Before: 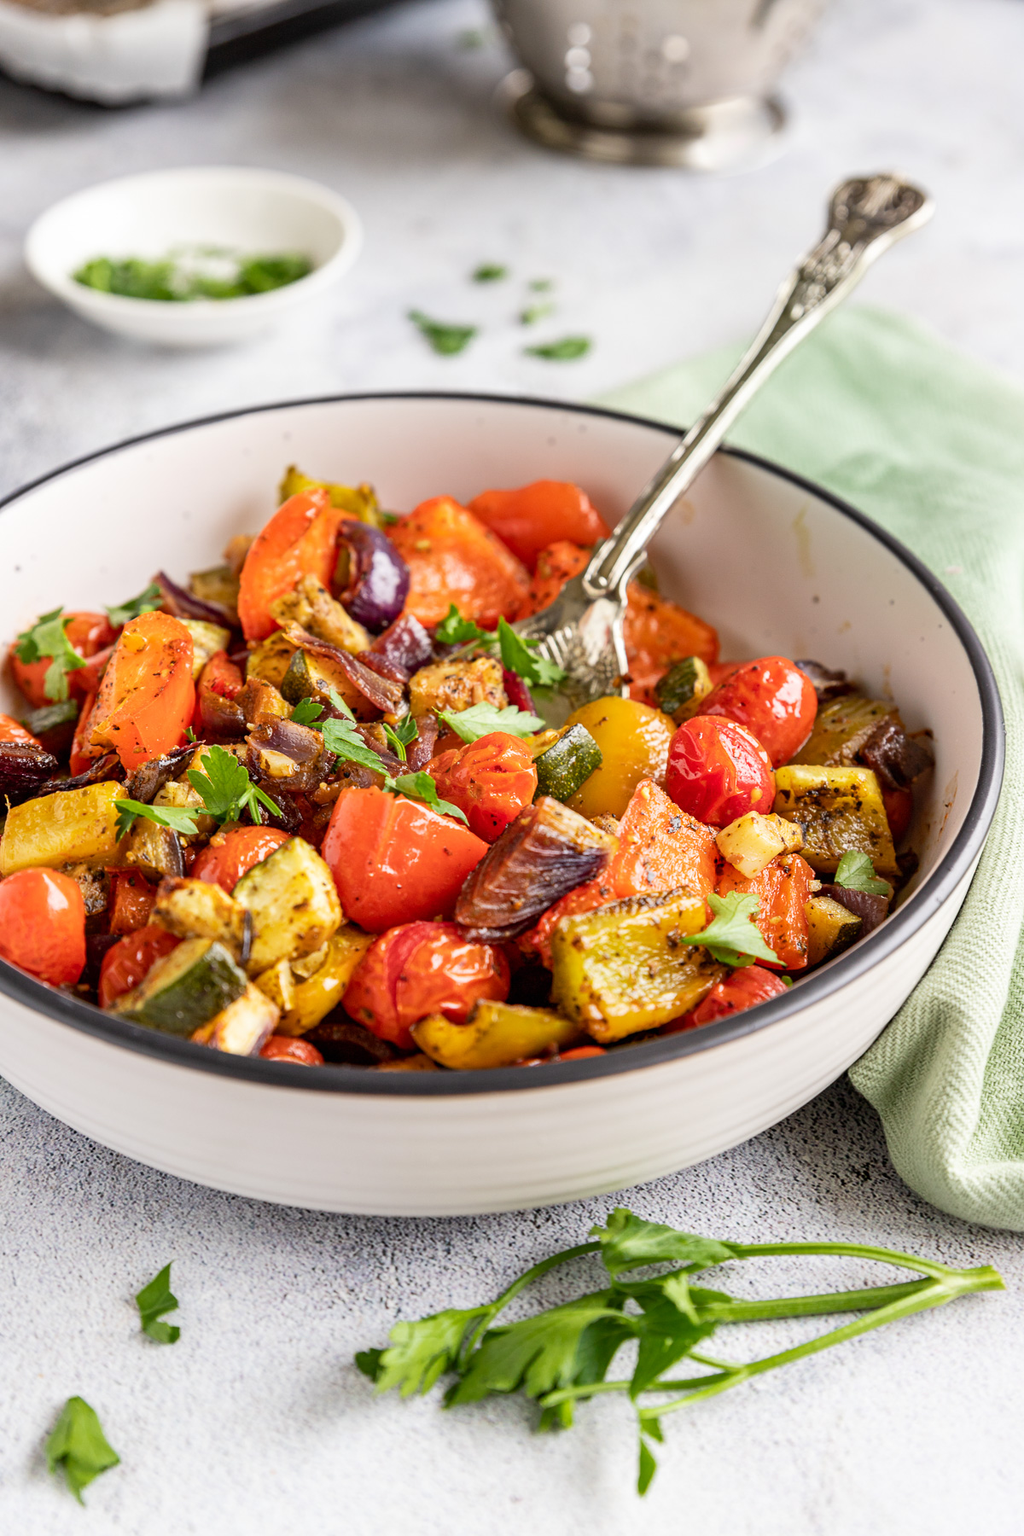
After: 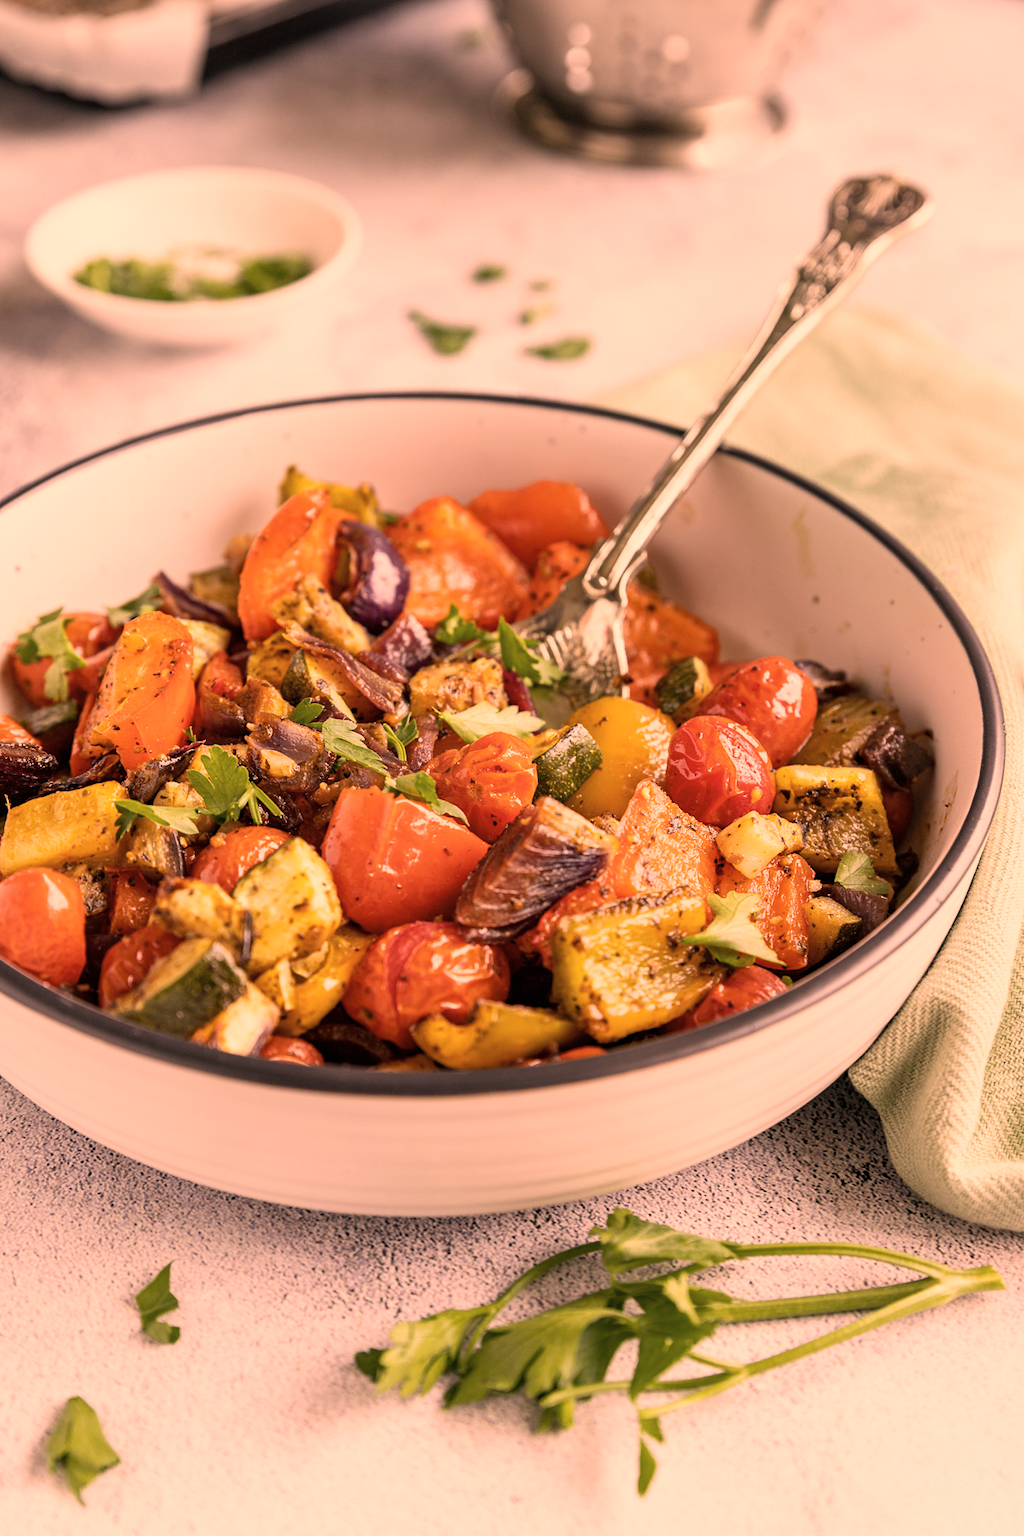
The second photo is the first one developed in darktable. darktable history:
color correction: highlights a* 39.36, highlights b* 39.71, saturation 0.693
color calibration: gray › normalize channels true, illuminant same as pipeline (D50), adaptation XYZ, x 0.345, y 0.358, temperature 5004.12 K, gamut compression 0.007
